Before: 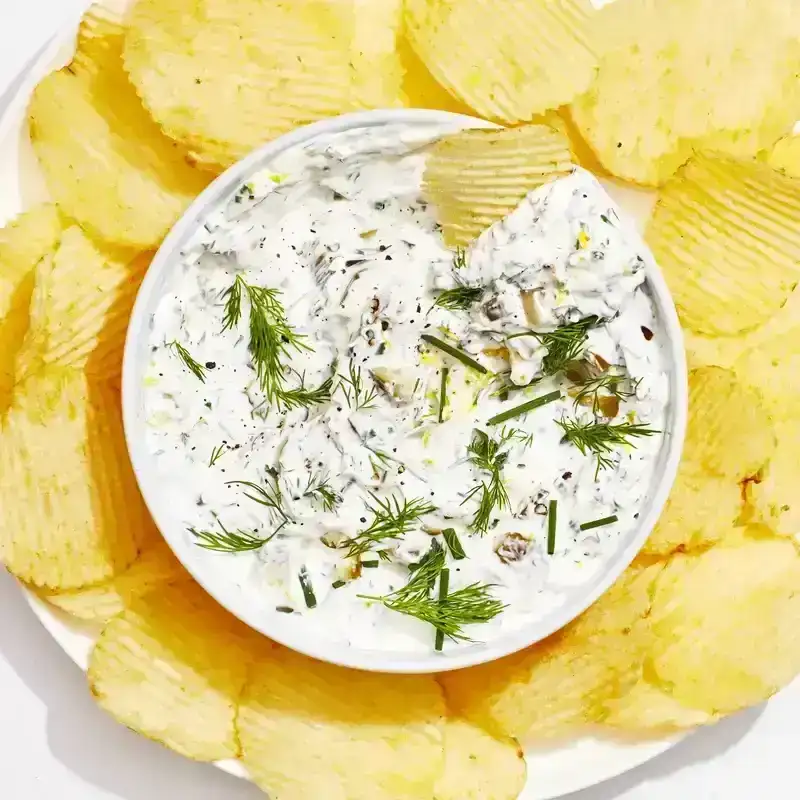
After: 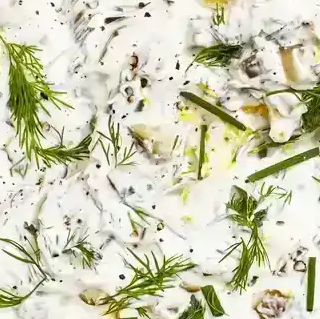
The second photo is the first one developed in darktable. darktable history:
crop: left 30.157%, top 30.499%, right 29.816%, bottom 29.528%
